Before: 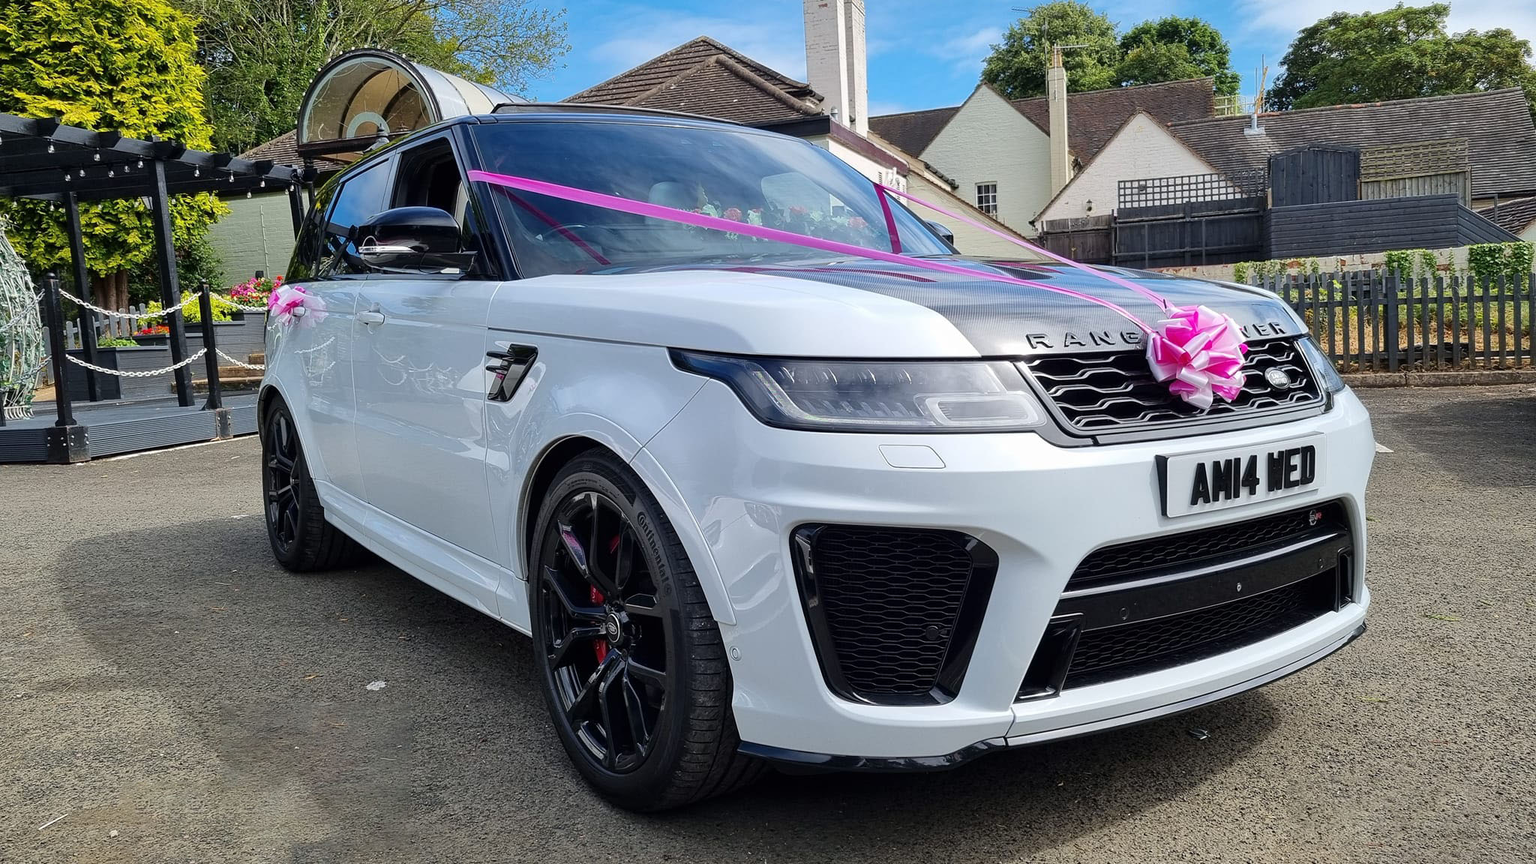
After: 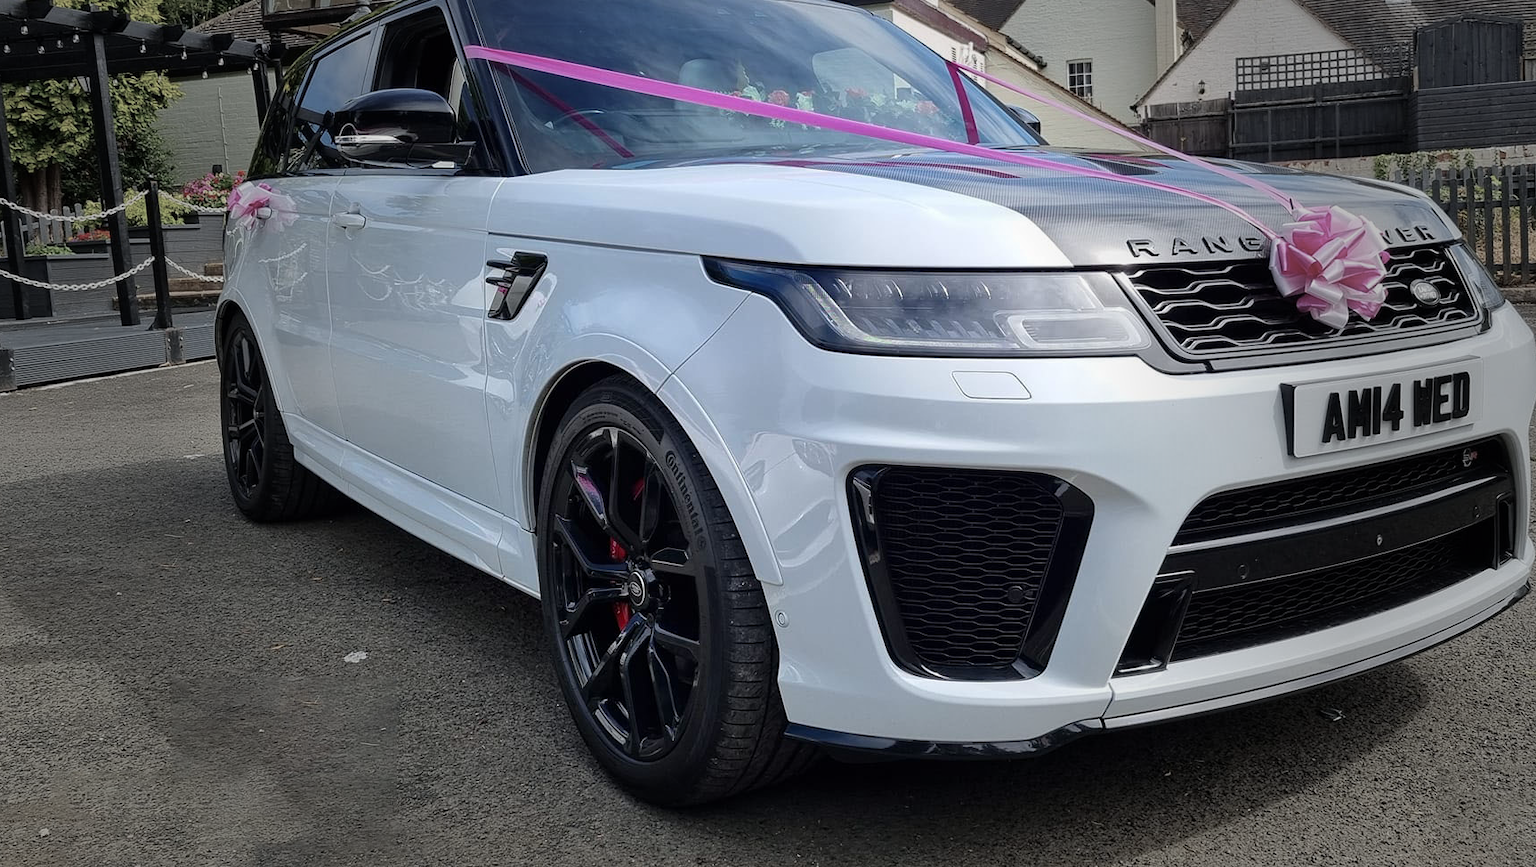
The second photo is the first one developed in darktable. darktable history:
crop and rotate: left 4.987%, top 15.32%, right 10.705%
tone equalizer: on, module defaults
vignetting: fall-off start 39.46%, fall-off radius 40.64%
